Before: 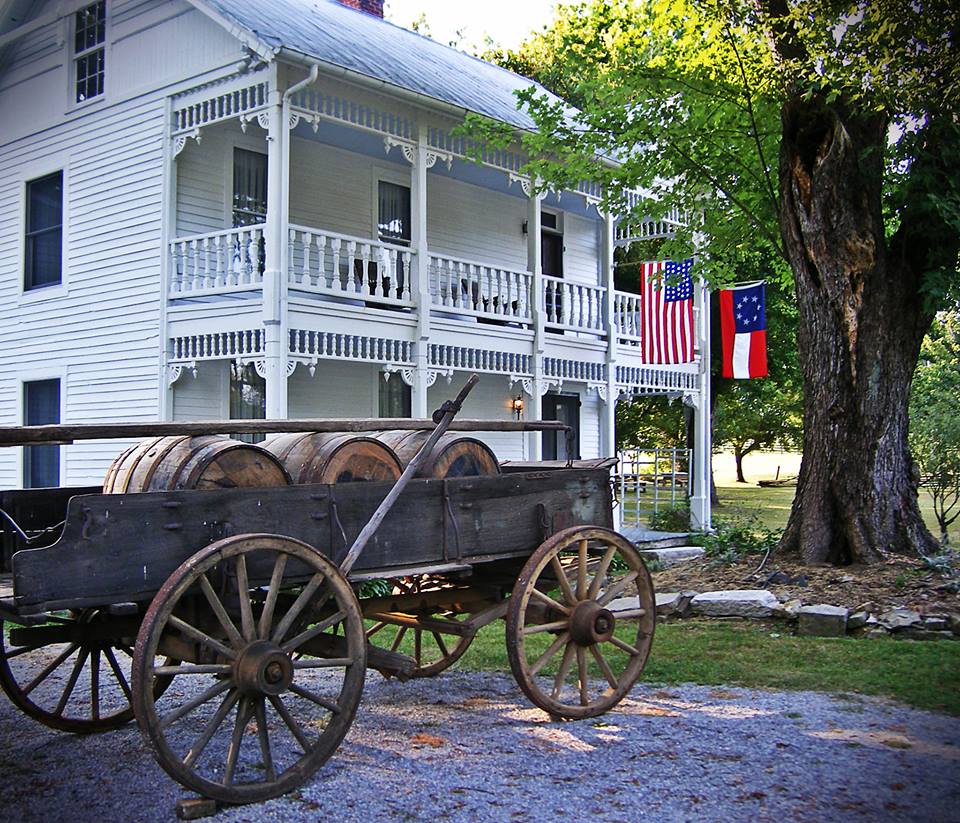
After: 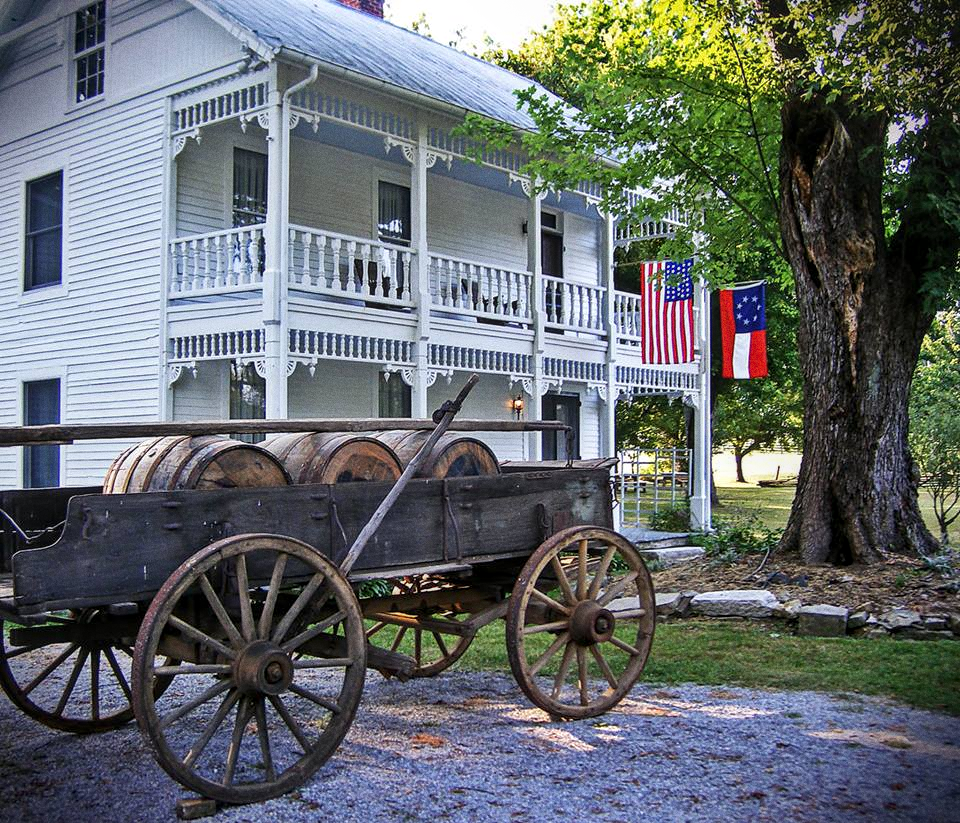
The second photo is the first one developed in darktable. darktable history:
local contrast: on, module defaults
tone equalizer: on, module defaults
grain: coarseness 0.09 ISO
